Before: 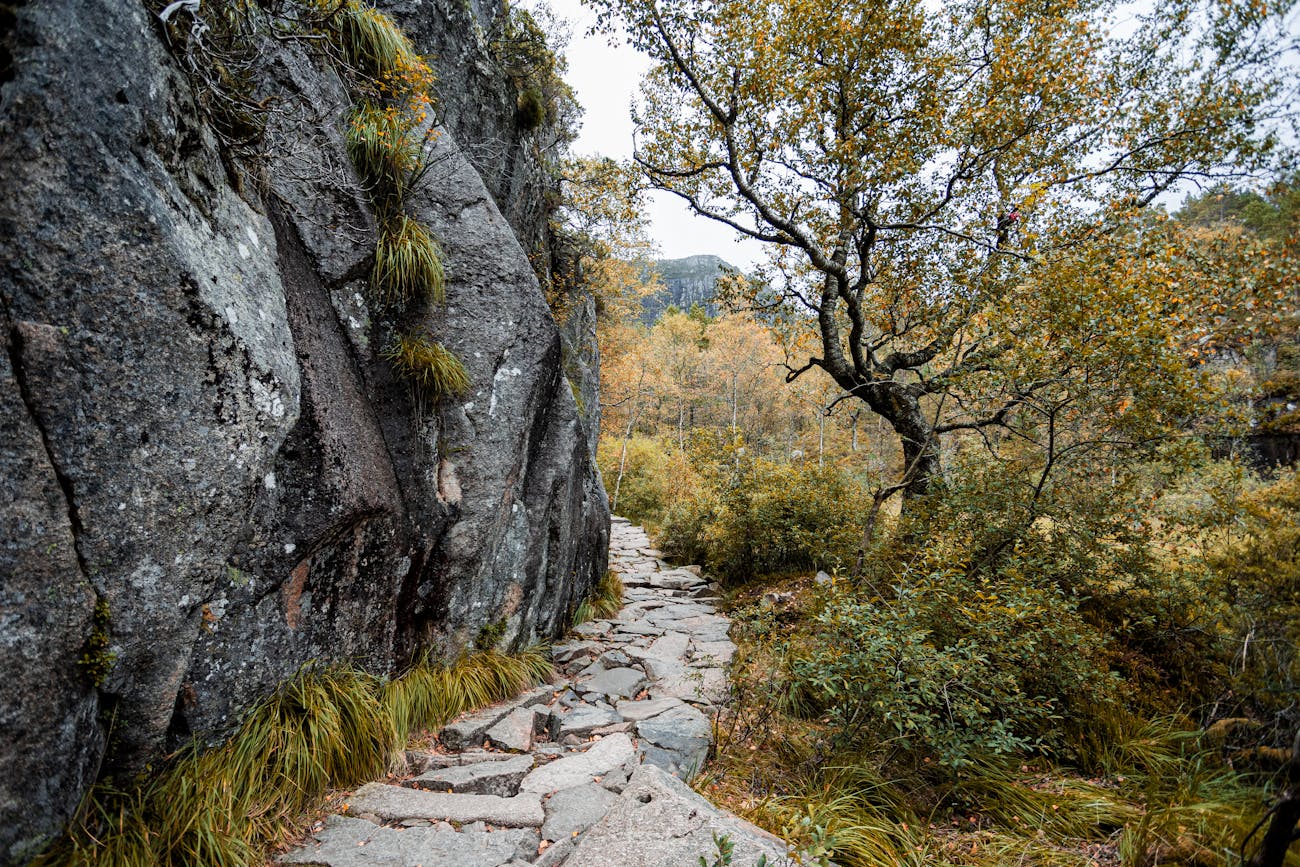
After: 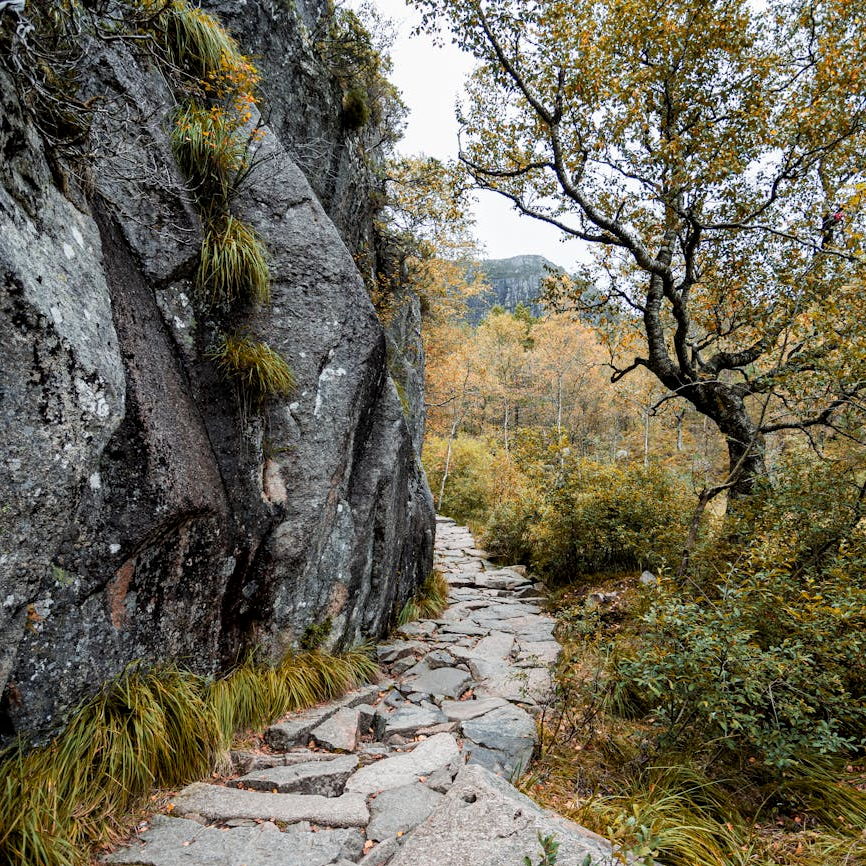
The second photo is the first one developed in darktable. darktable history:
exposure: black level correction 0.001, compensate exposure bias true, compensate highlight preservation false
crop and rotate: left 13.463%, right 19.889%
